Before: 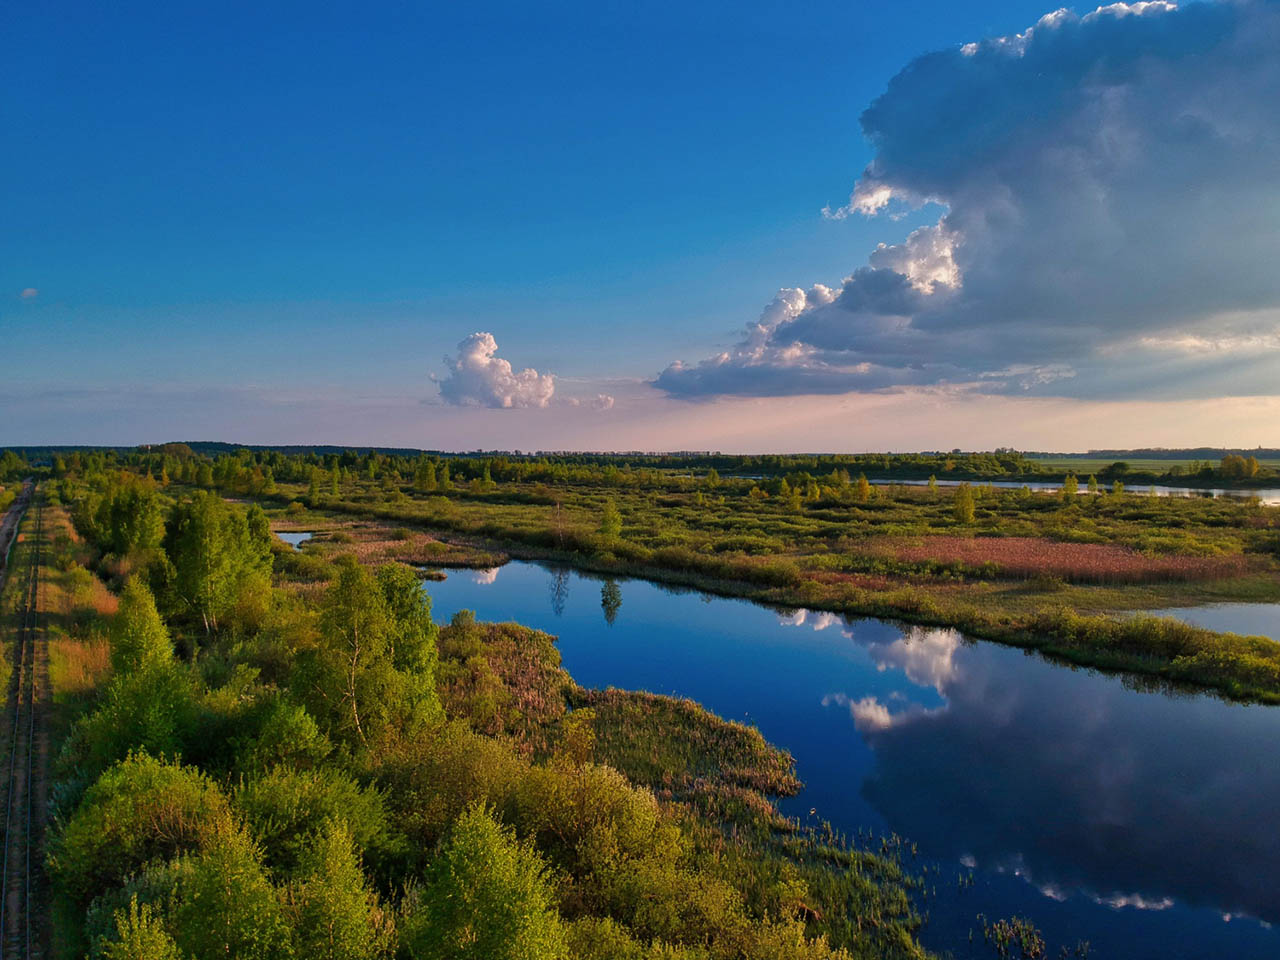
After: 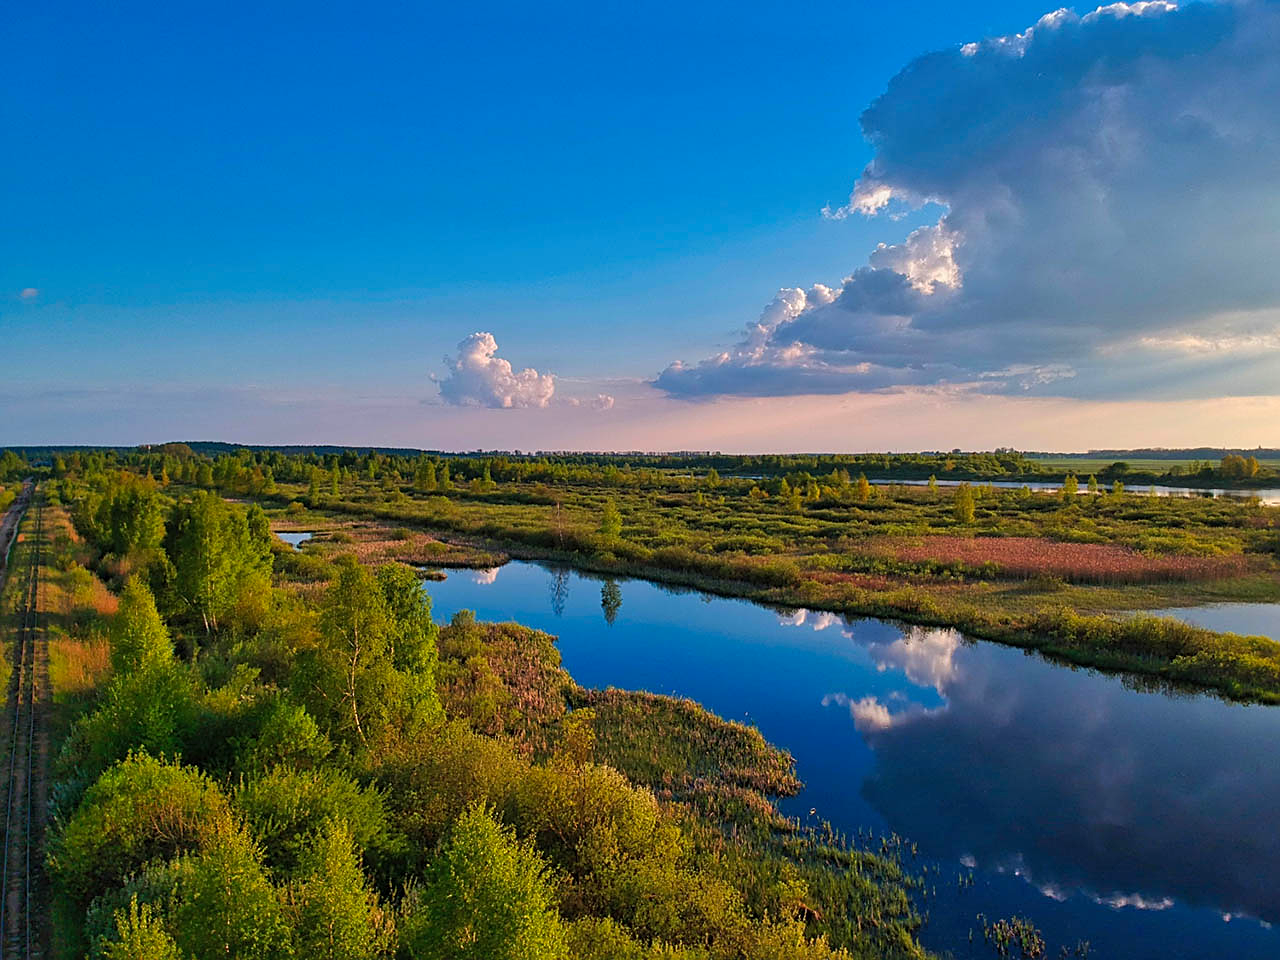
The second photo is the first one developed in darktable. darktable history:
contrast brightness saturation: contrast 0.072, brightness 0.082, saturation 0.184
sharpen: on, module defaults
